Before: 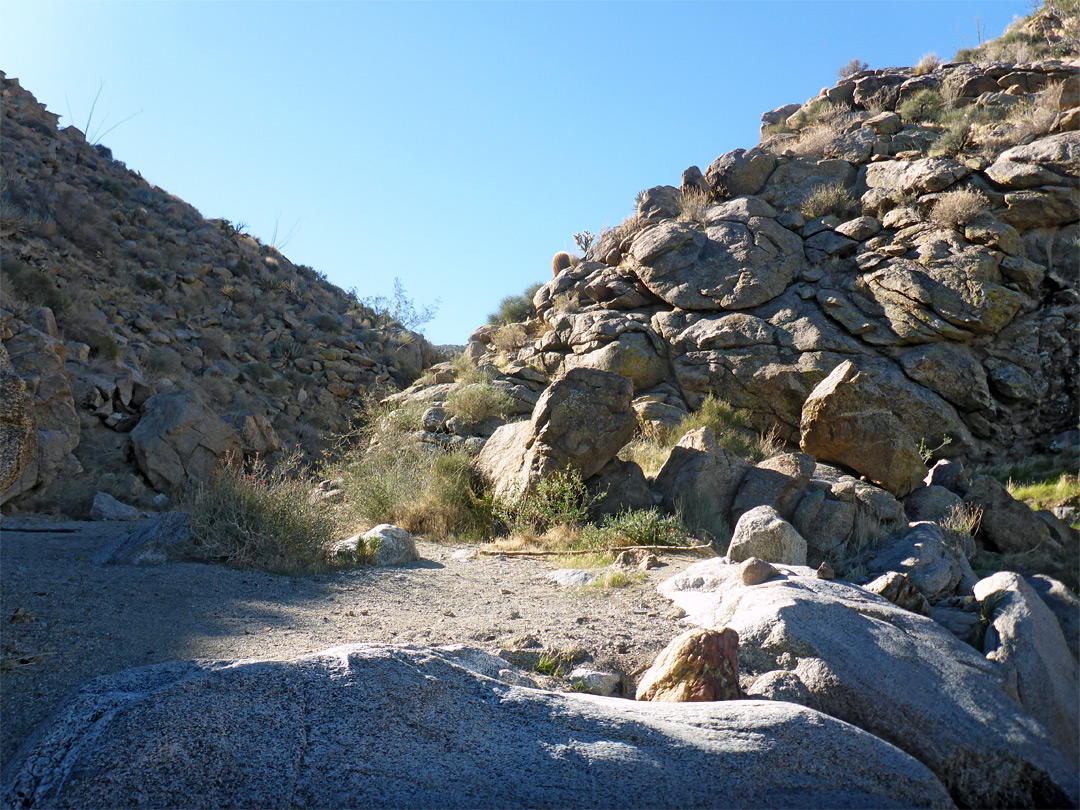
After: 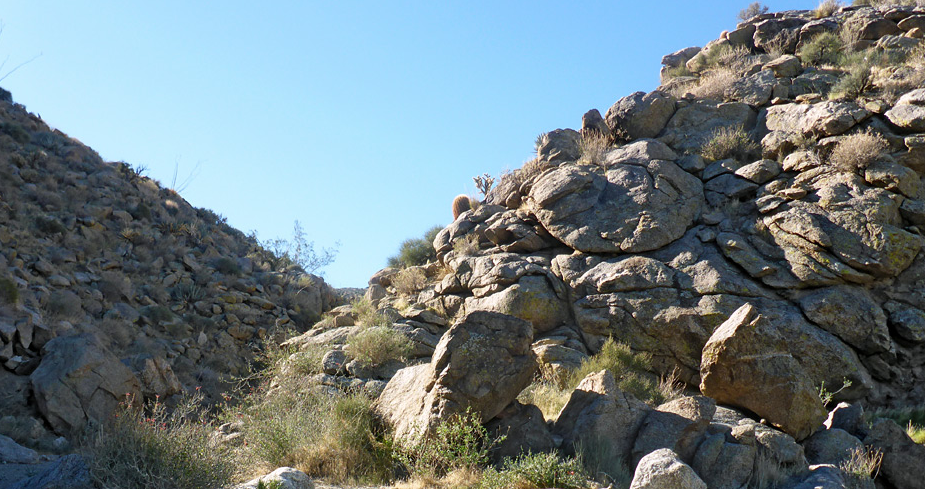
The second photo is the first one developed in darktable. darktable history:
crop and rotate: left 9.282%, top 7.103%, right 4.997%, bottom 32.415%
